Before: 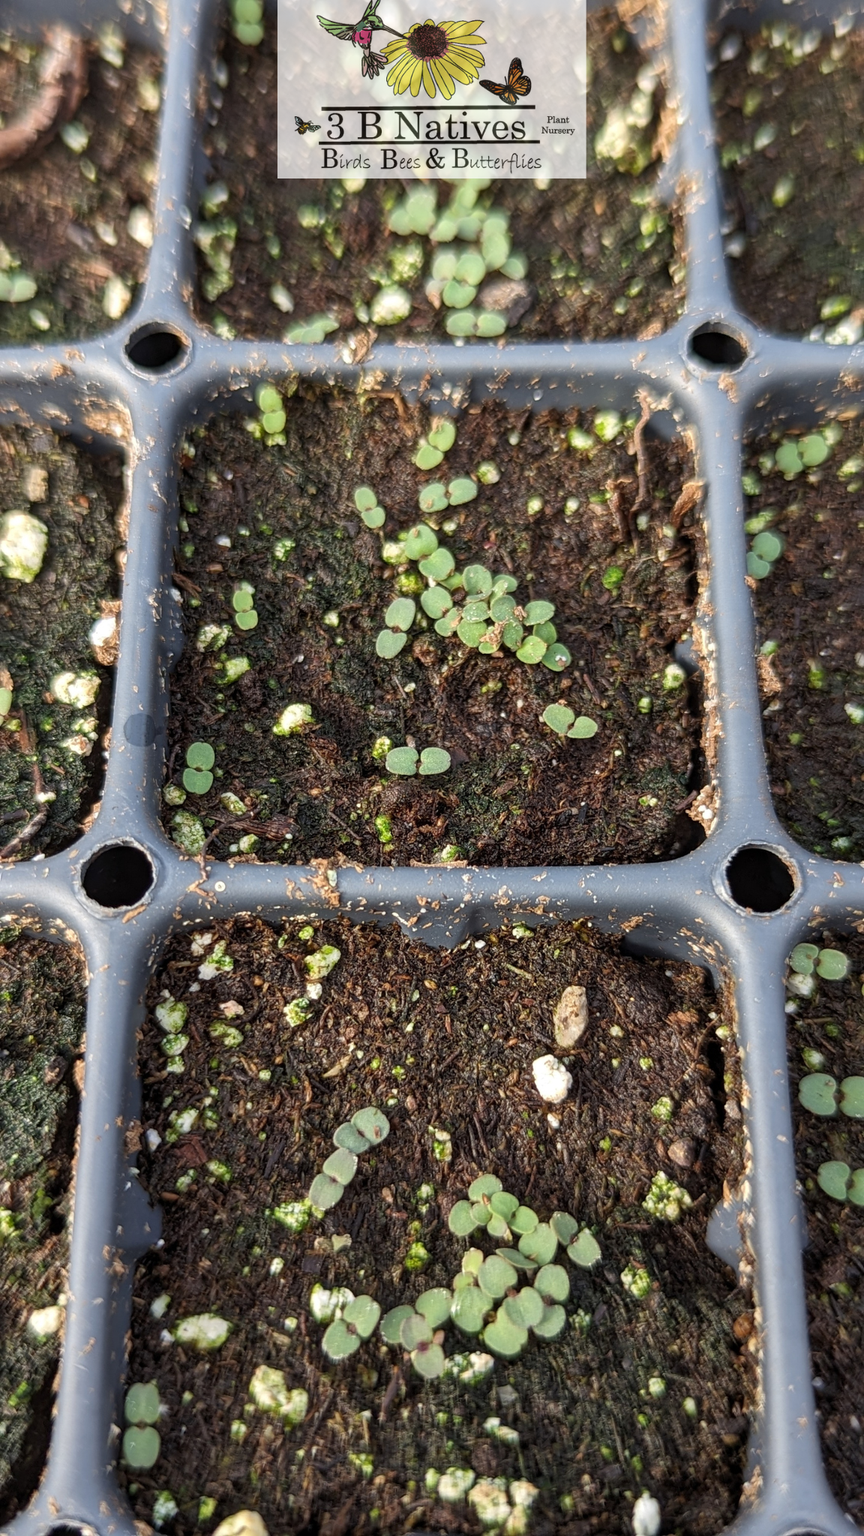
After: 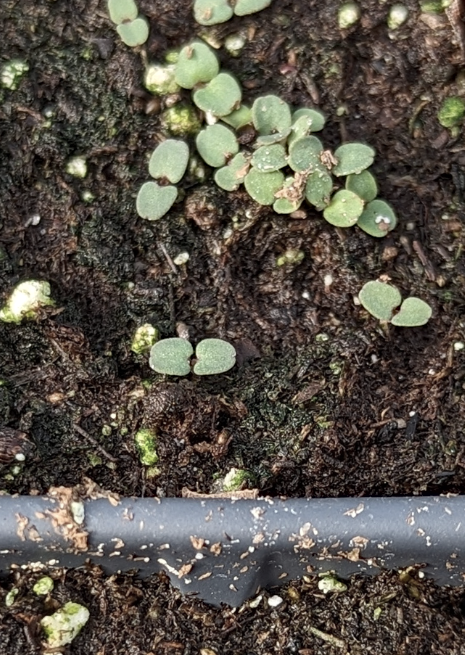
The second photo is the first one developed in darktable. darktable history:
crop: left 31.751%, top 32.172%, right 27.8%, bottom 35.83%
haze removal: compatibility mode true, adaptive false
contrast brightness saturation: contrast 0.1, saturation -0.36
